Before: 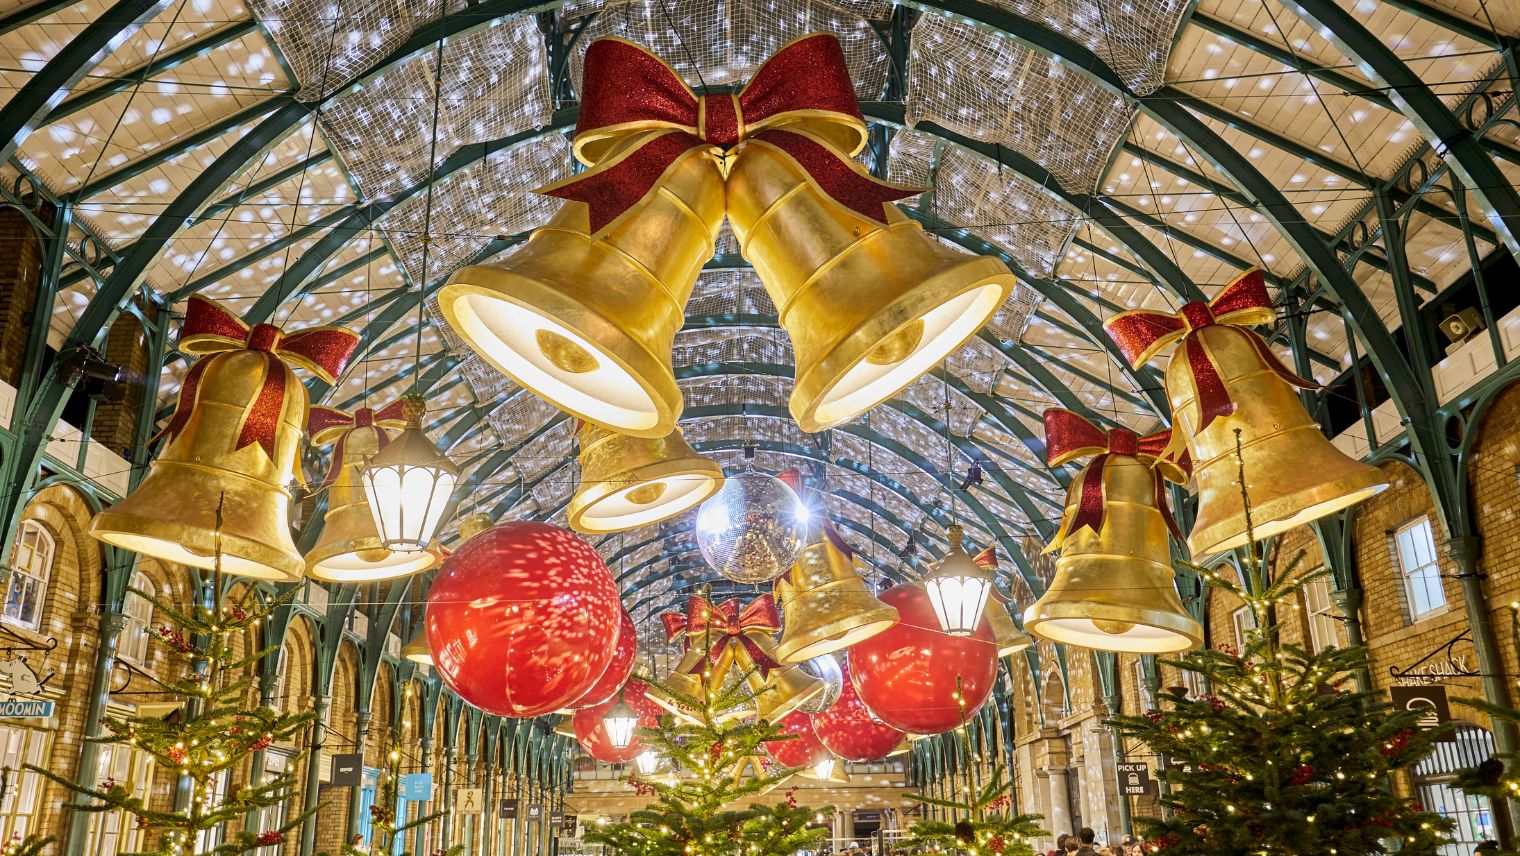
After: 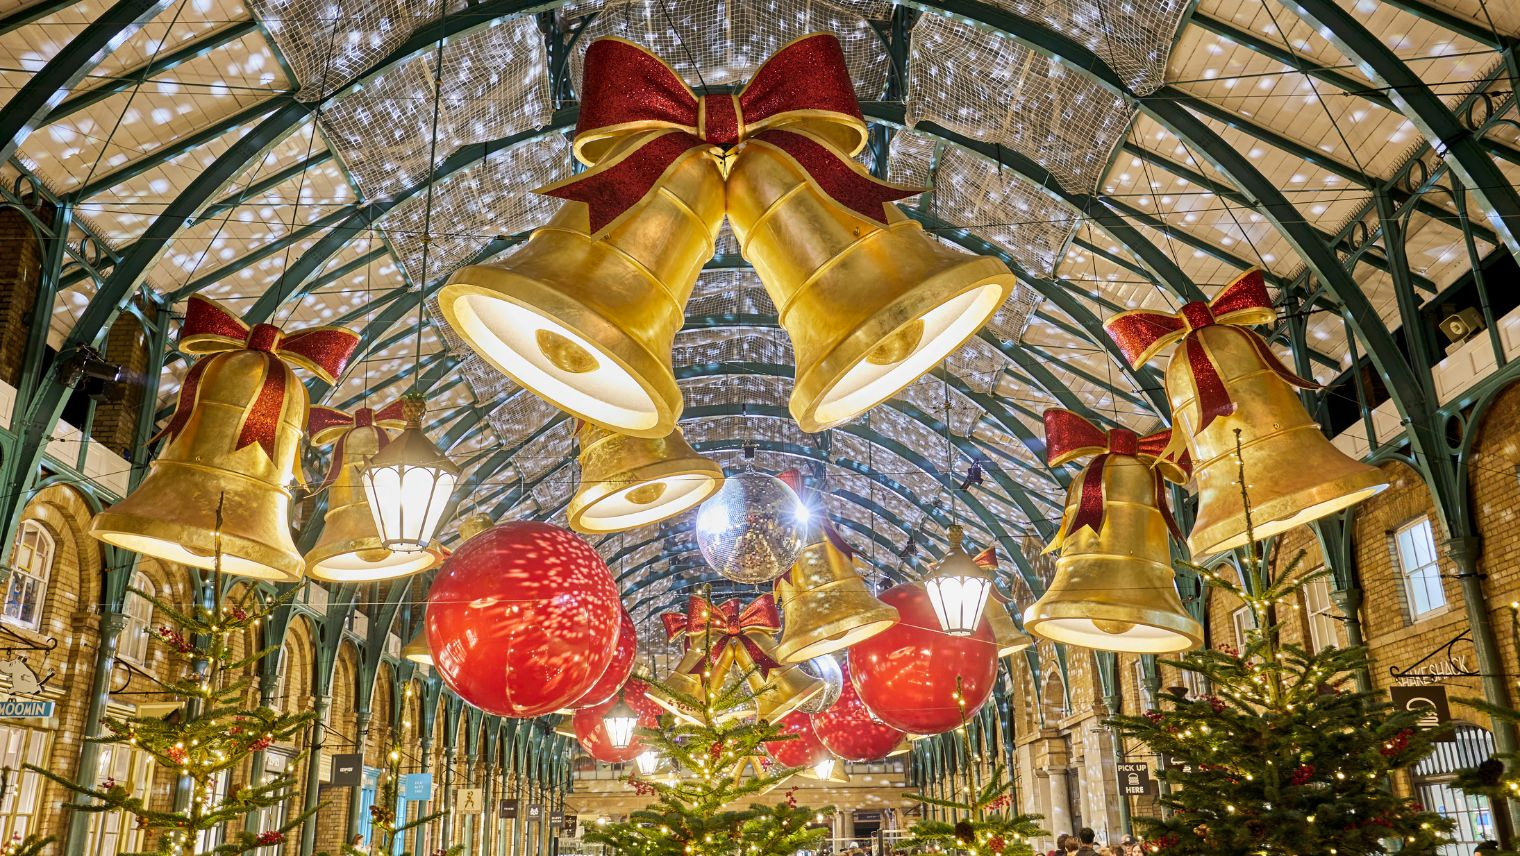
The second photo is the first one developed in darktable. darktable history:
shadows and highlights: radius 117.26, shadows 42.48, highlights -61.85, soften with gaussian
